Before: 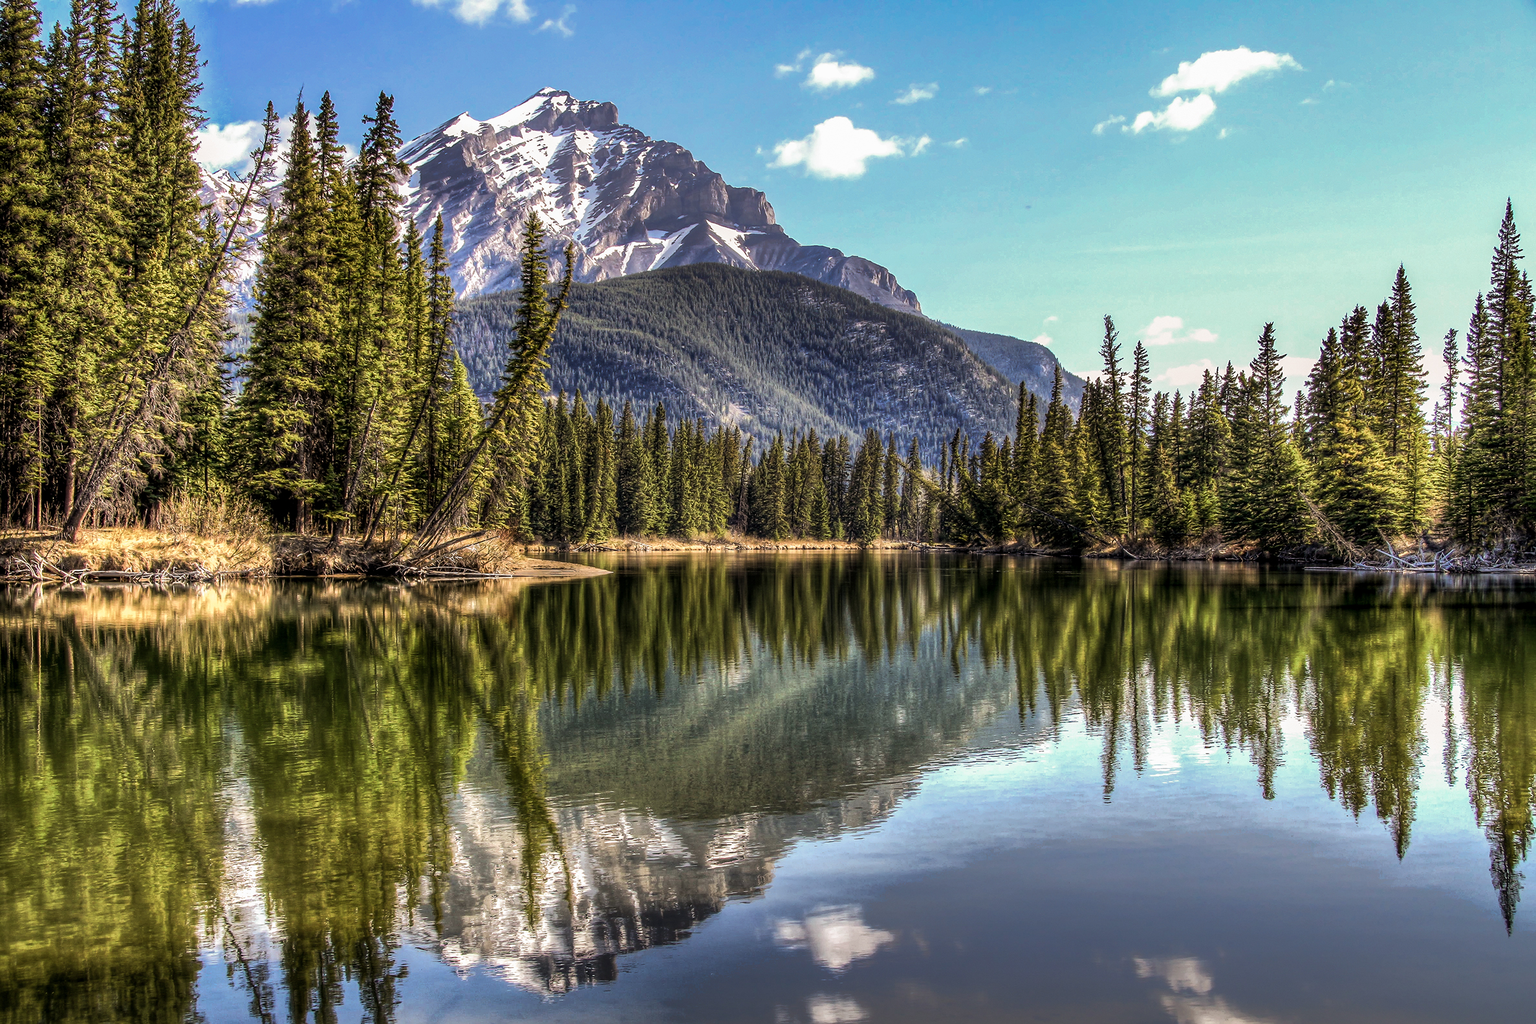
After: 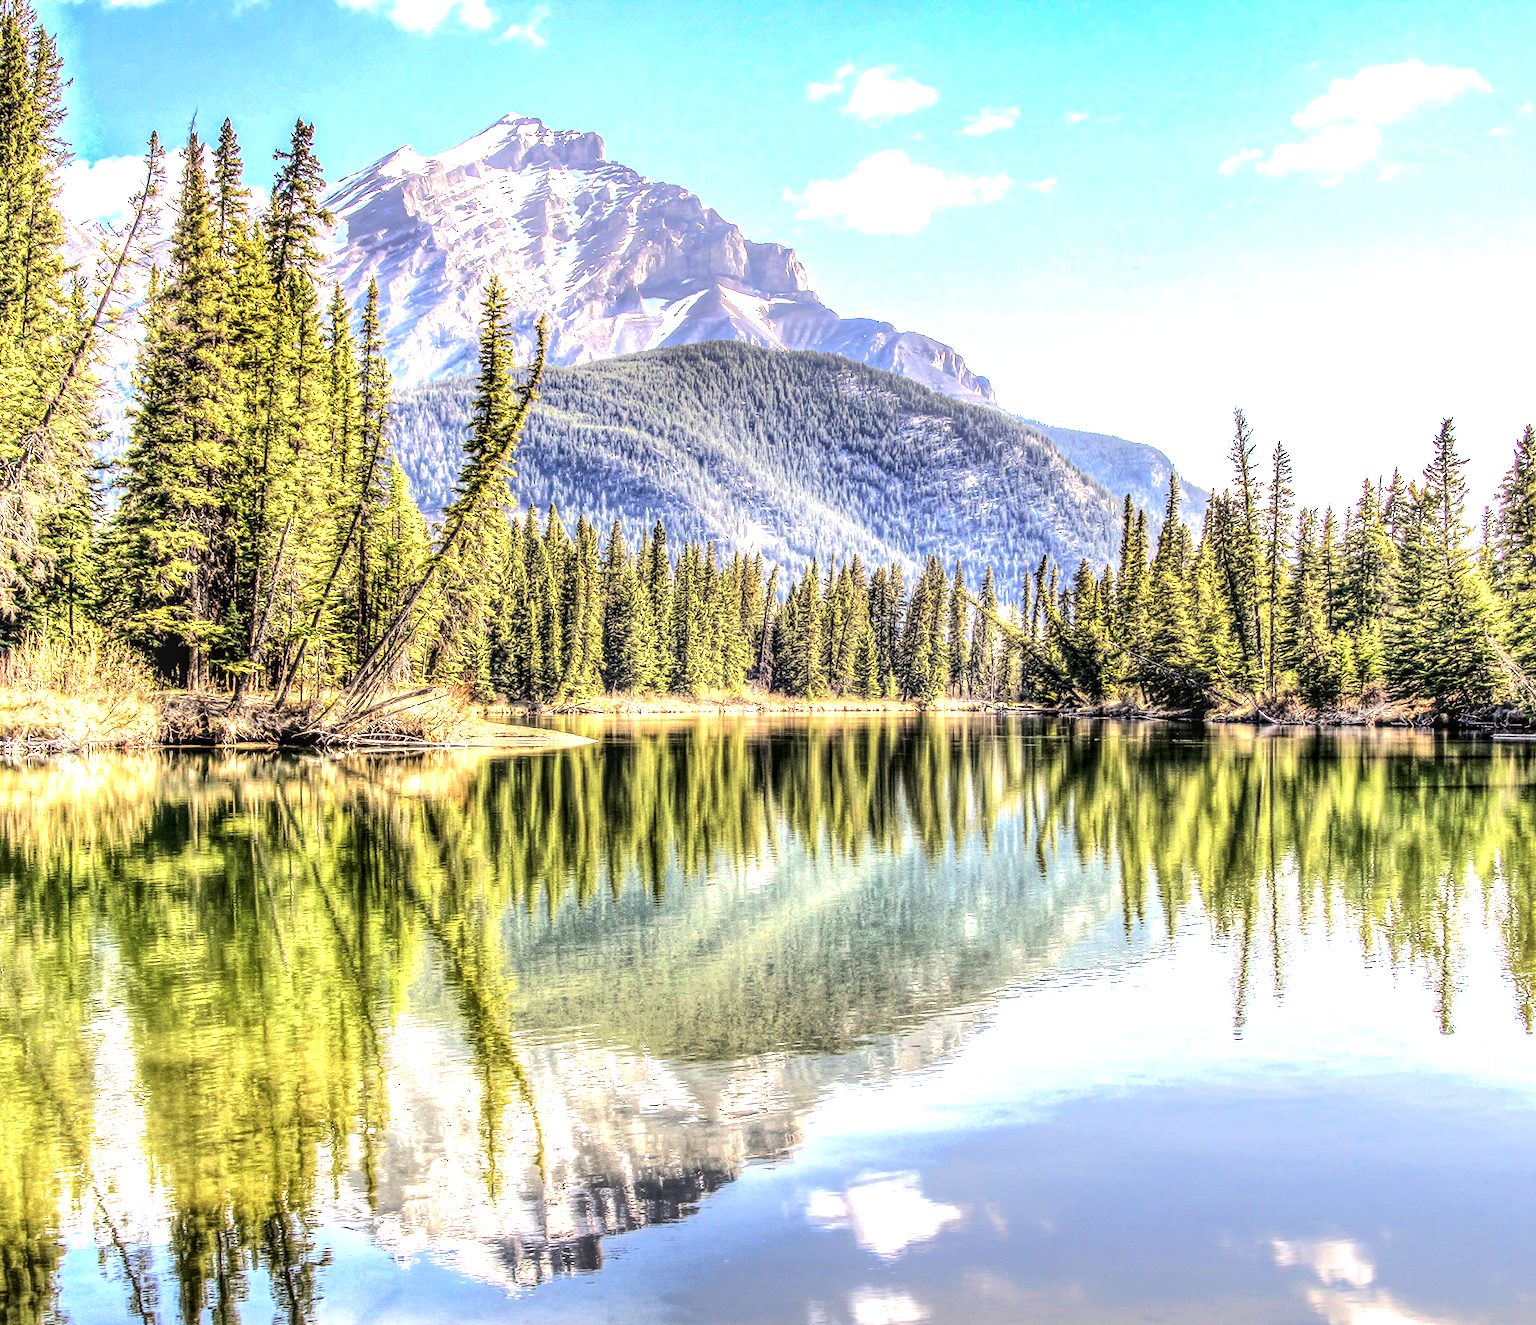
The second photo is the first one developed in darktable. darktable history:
crop: left 9.884%, right 12.863%
local contrast: highlights 62%, detail 143%, midtone range 0.423
exposure: black level correction 0, exposure 1.377 EV, compensate highlight preservation false
tone equalizer: -7 EV 0.146 EV, -6 EV 0.57 EV, -5 EV 1.17 EV, -4 EV 1.3 EV, -3 EV 1.16 EV, -2 EV 0.6 EV, -1 EV 0.157 EV, edges refinement/feathering 500, mask exposure compensation -1.57 EV, preserve details no
